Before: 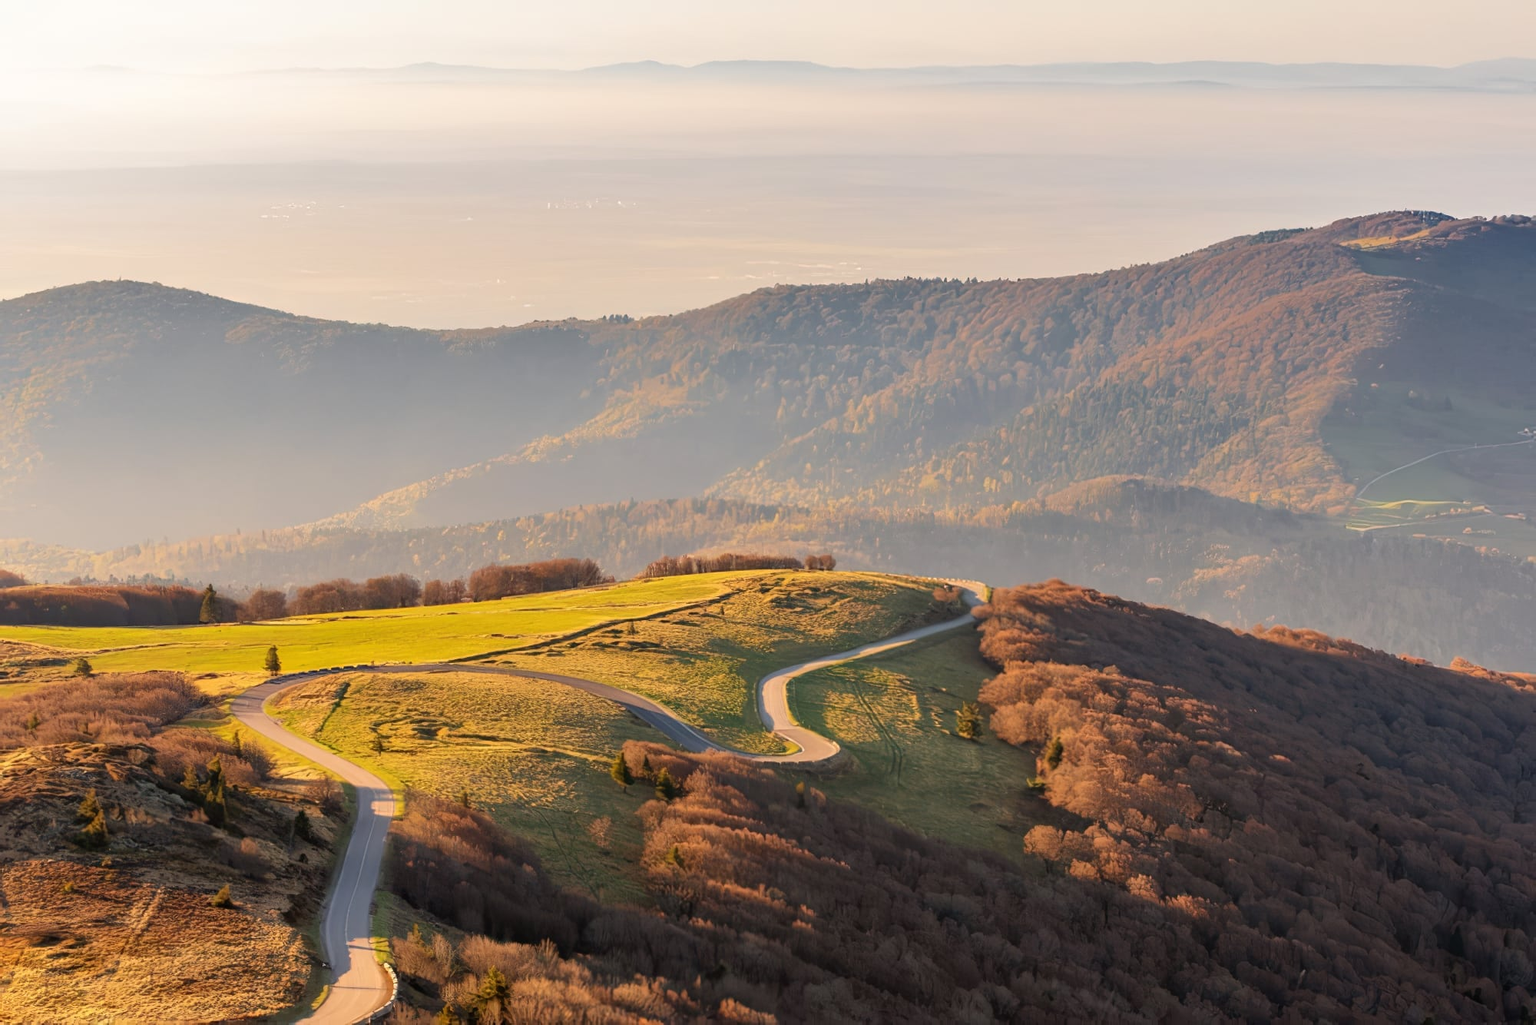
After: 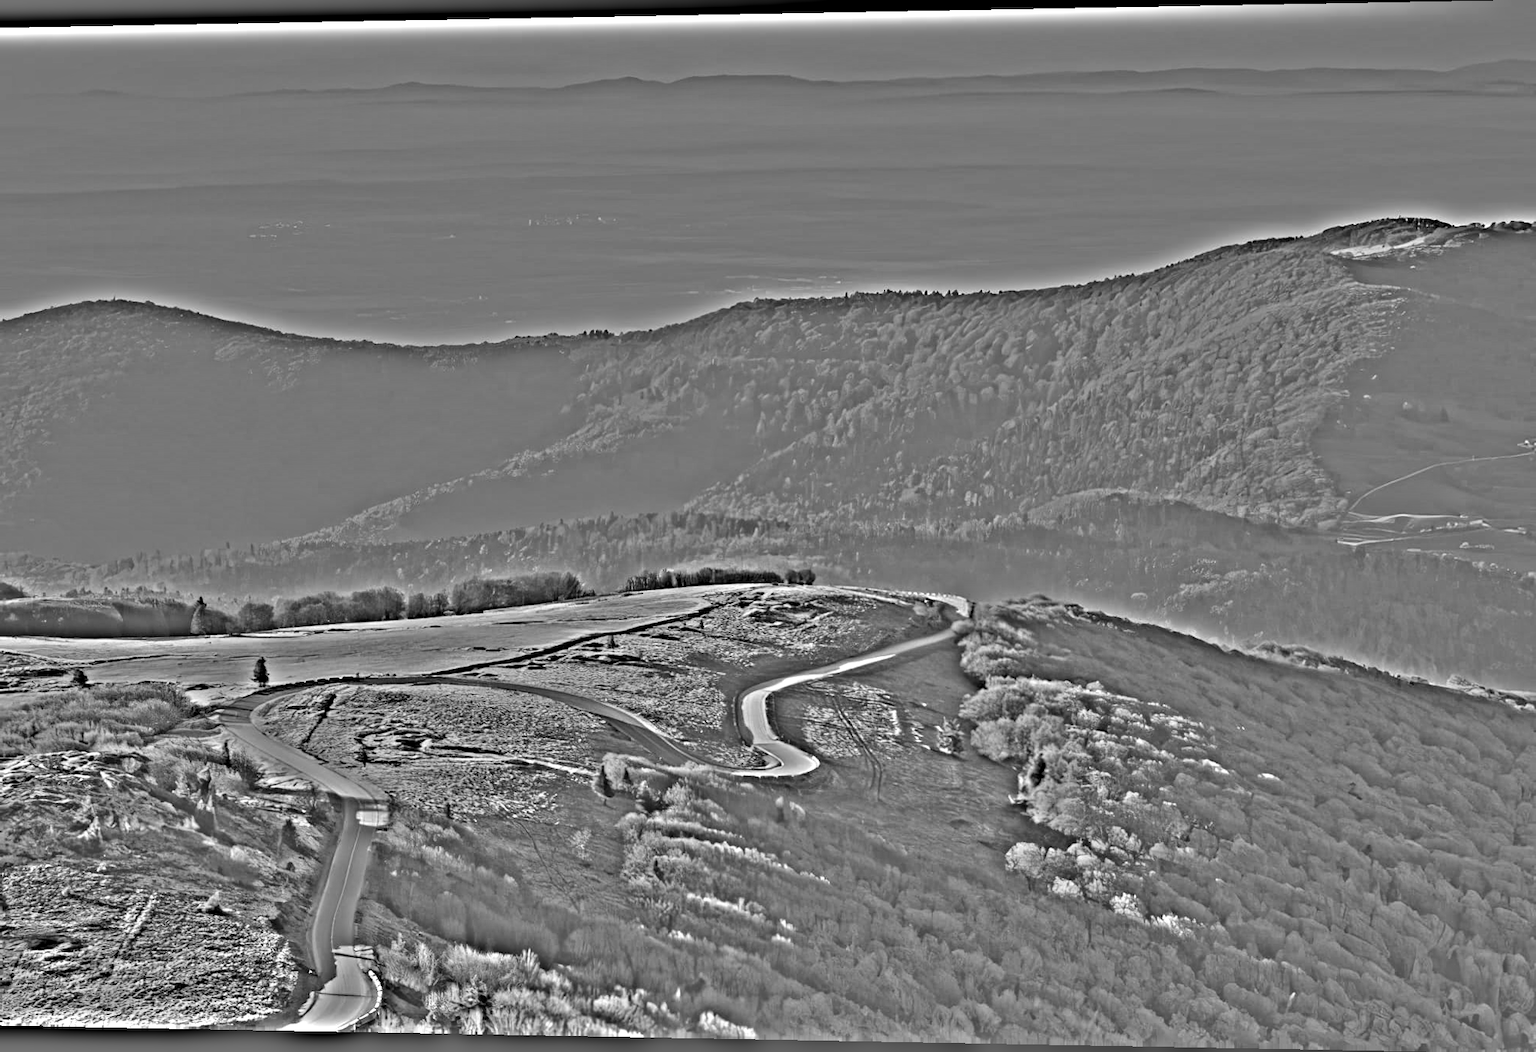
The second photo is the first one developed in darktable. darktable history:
highpass: on, module defaults
rotate and perspective: lens shift (horizontal) -0.055, automatic cropping off
